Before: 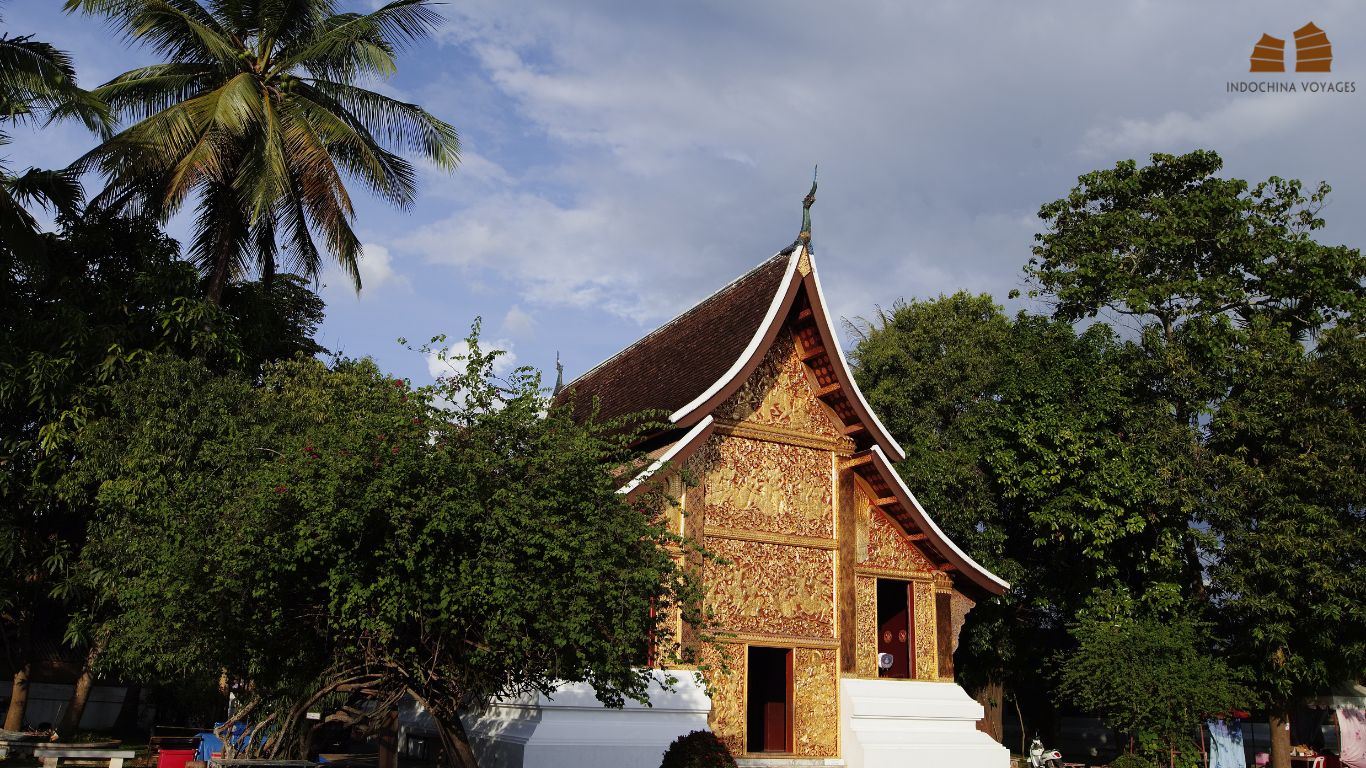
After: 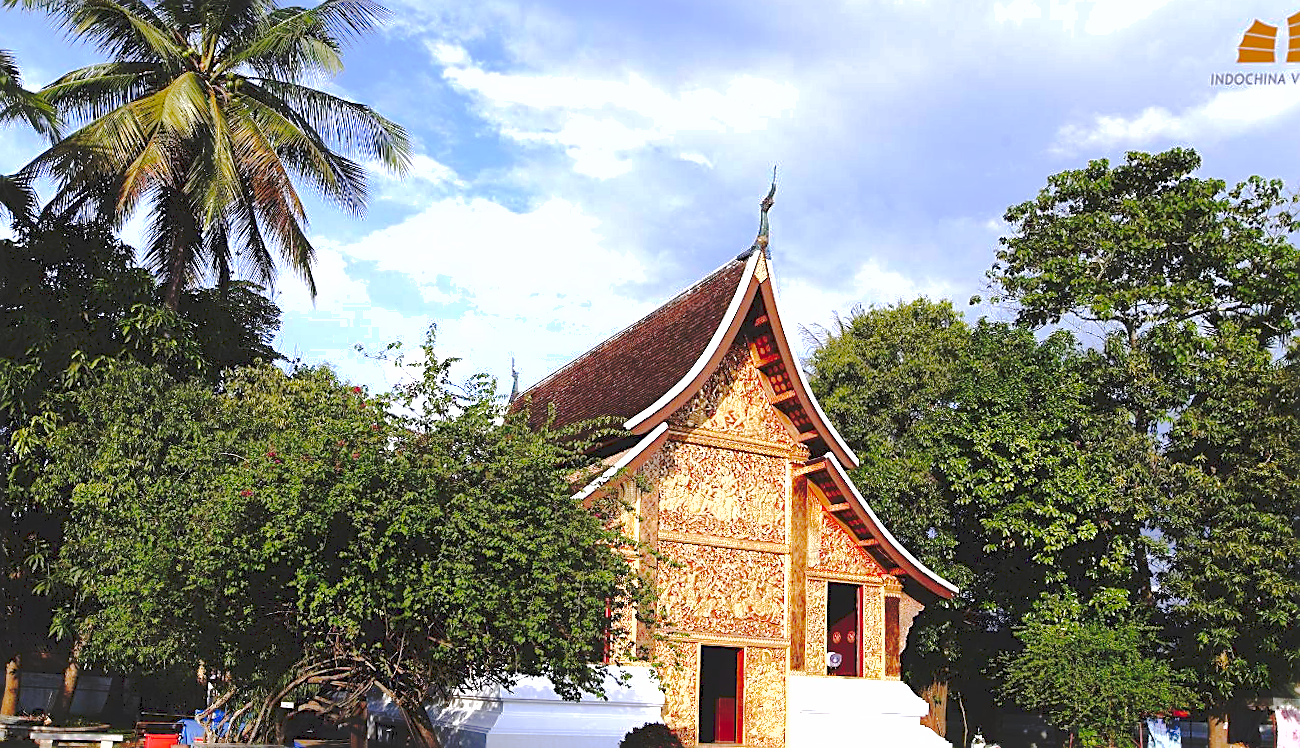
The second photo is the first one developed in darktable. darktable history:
exposure: black level correction 0, exposure 1.3 EV, compensate exposure bias true, compensate highlight preservation false
shadows and highlights: on, module defaults
rotate and perspective: rotation 0.074°, lens shift (vertical) 0.096, lens shift (horizontal) -0.041, crop left 0.043, crop right 0.952, crop top 0.024, crop bottom 0.979
tone curve: curves: ch0 [(0, 0) (0.003, 0.079) (0.011, 0.083) (0.025, 0.088) (0.044, 0.095) (0.069, 0.106) (0.1, 0.115) (0.136, 0.127) (0.177, 0.152) (0.224, 0.198) (0.277, 0.263) (0.335, 0.371) (0.399, 0.483) (0.468, 0.582) (0.543, 0.664) (0.623, 0.726) (0.709, 0.793) (0.801, 0.842) (0.898, 0.896) (1, 1)], preserve colors none
sharpen: on, module defaults
white balance: red 1.004, blue 1.096
